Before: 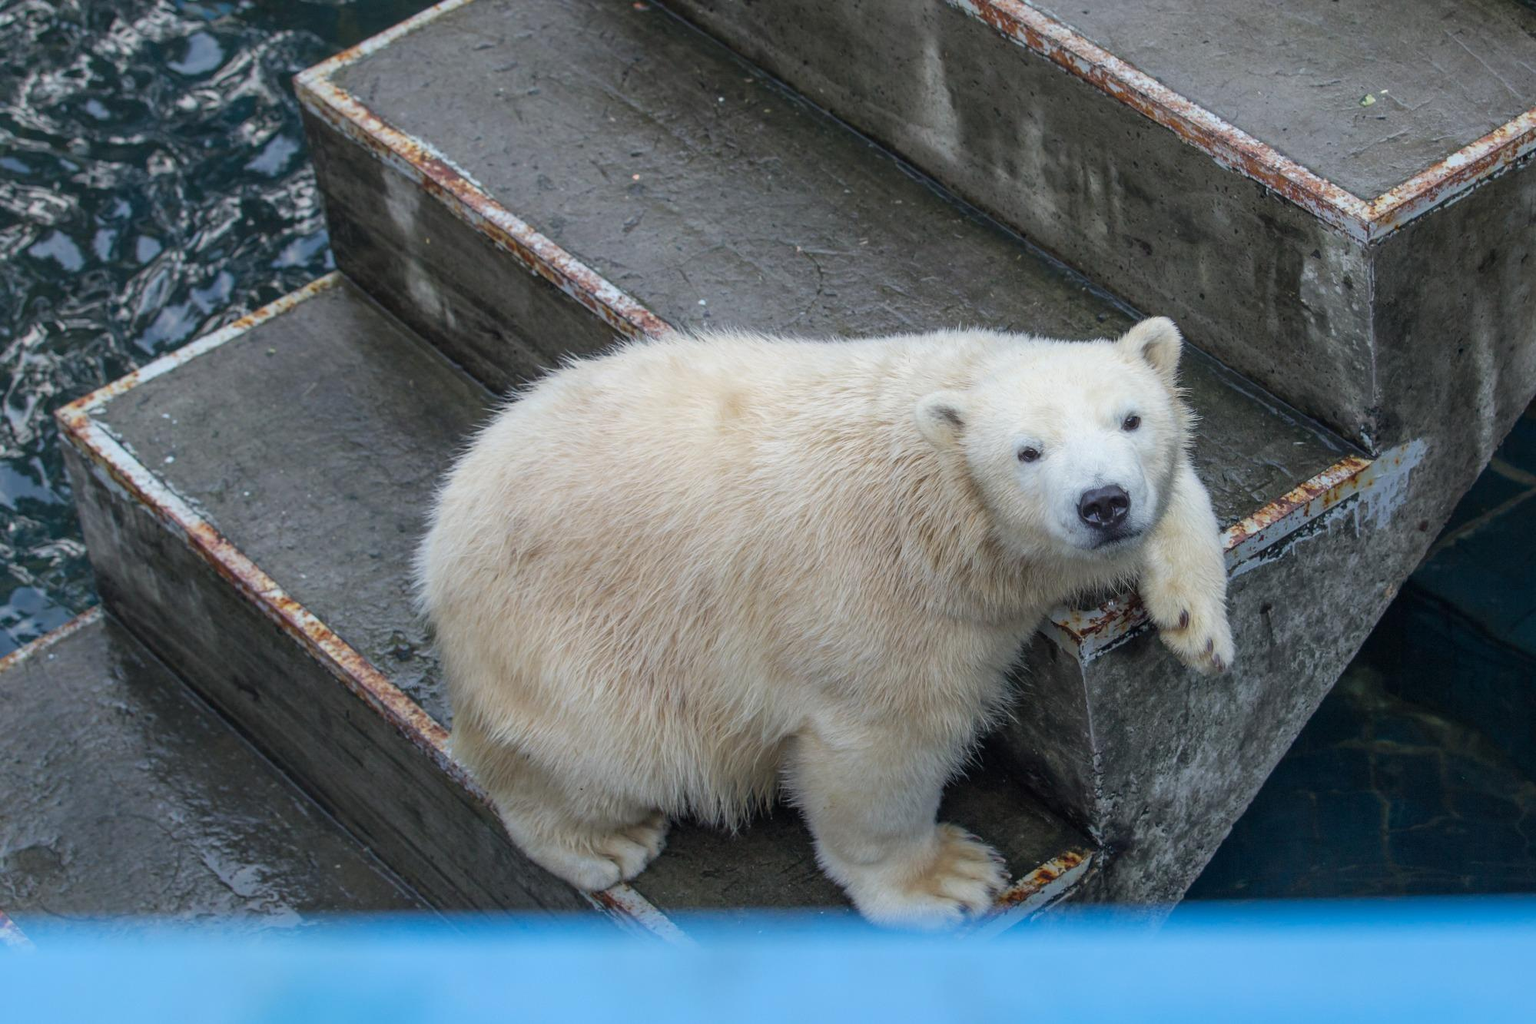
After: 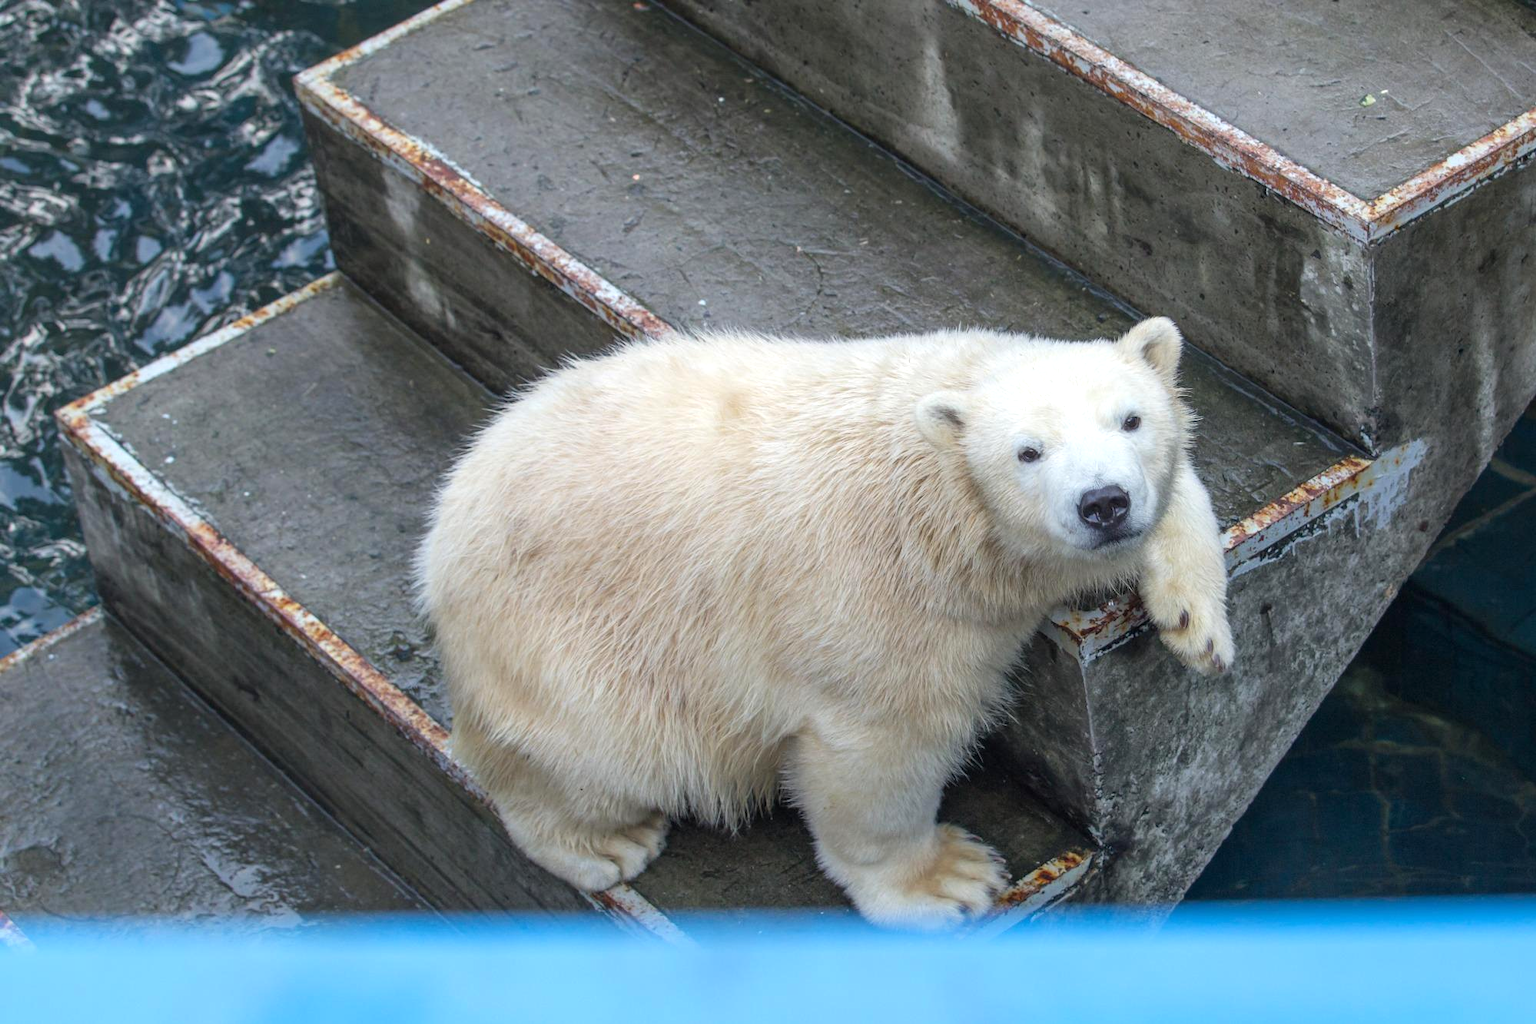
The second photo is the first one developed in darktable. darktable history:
exposure: exposure 0.431 EV, compensate exposure bias true, compensate highlight preservation false
